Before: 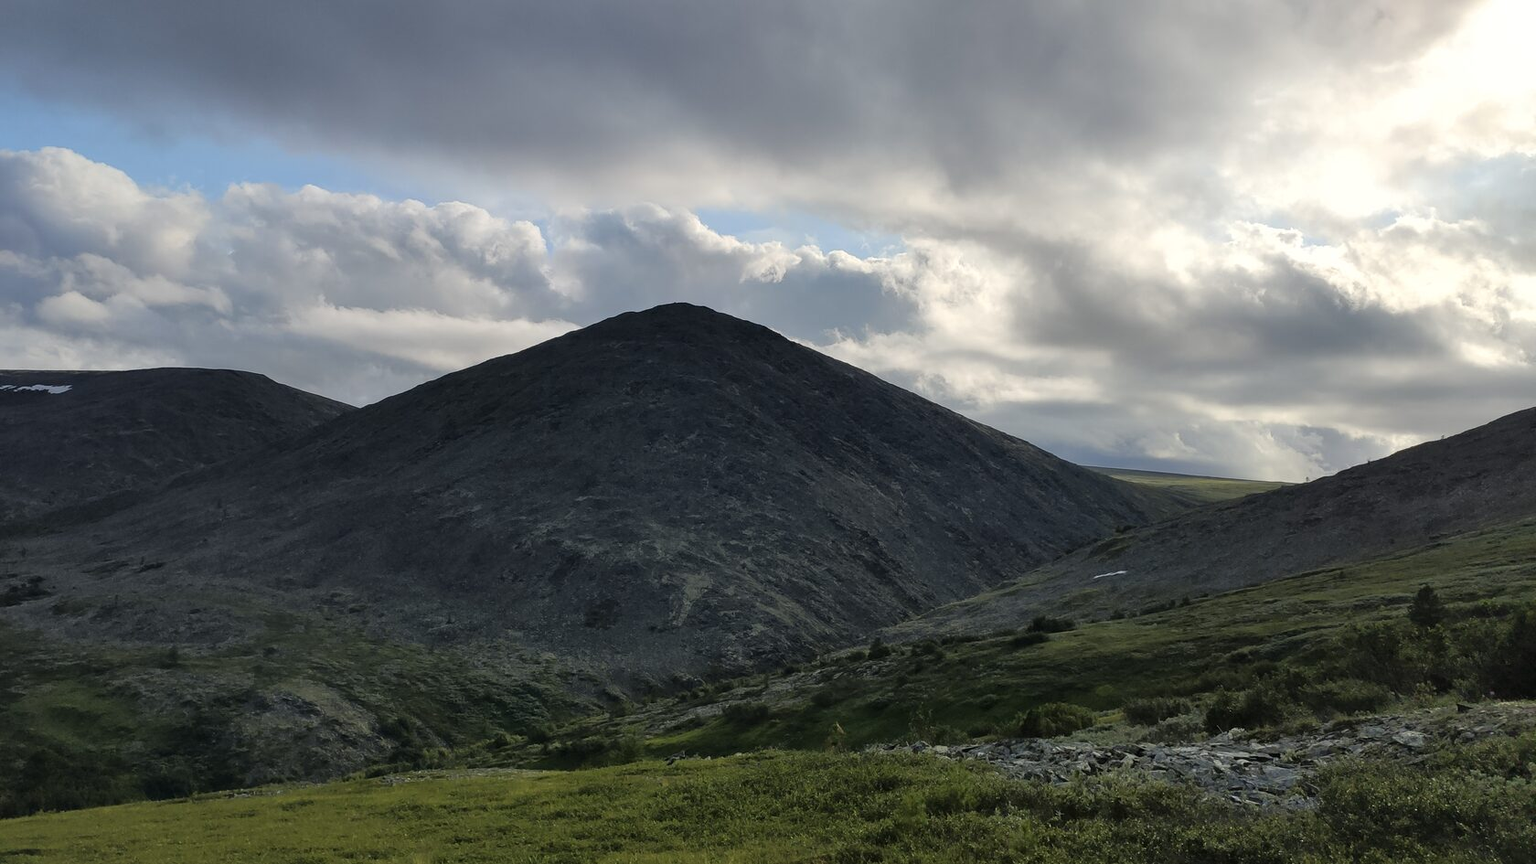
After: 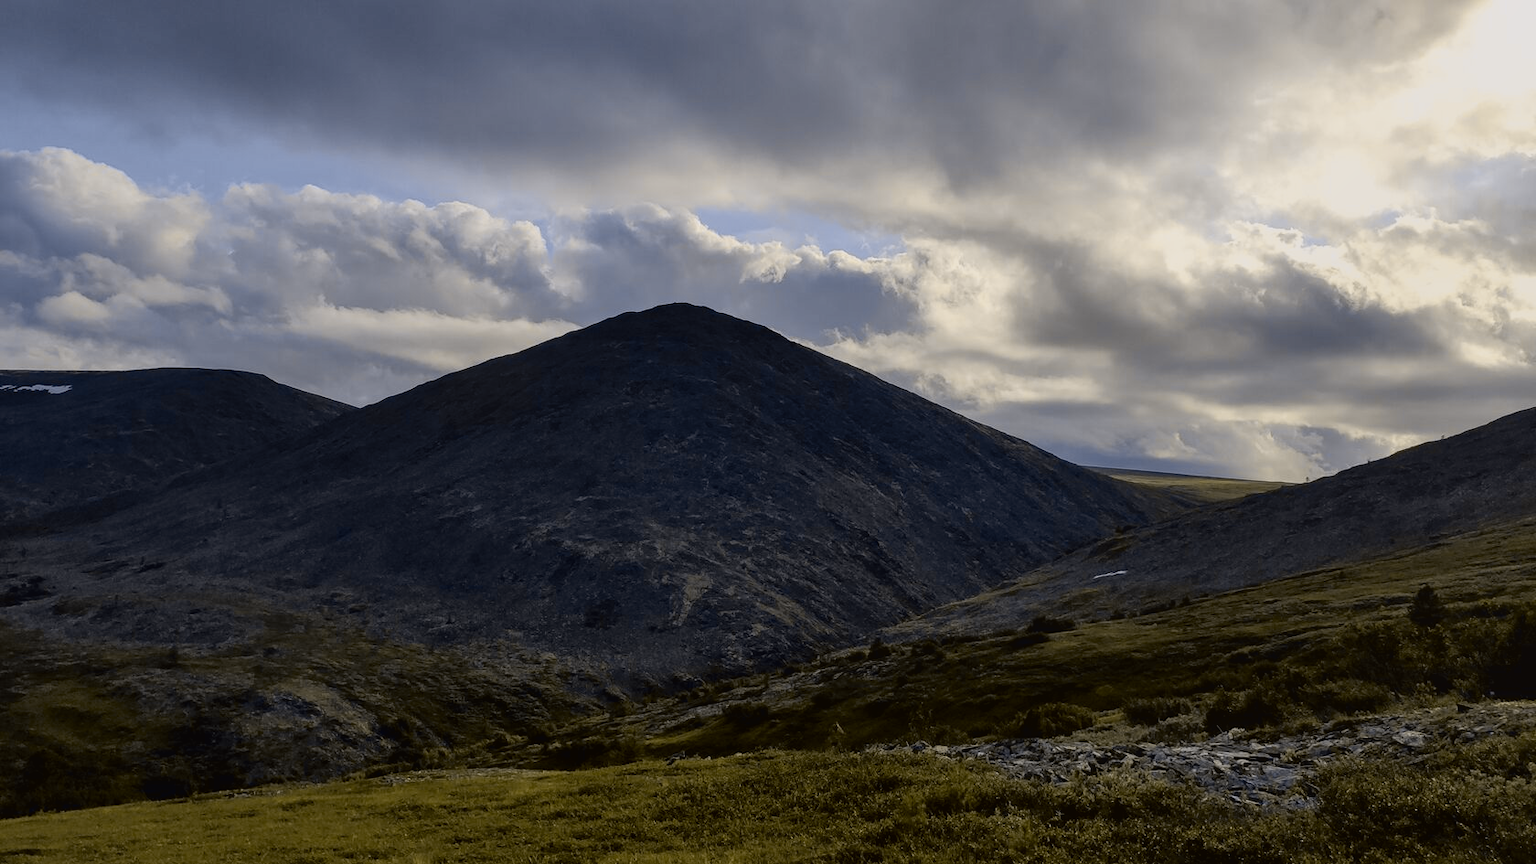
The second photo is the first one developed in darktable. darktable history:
exposure: black level correction 0.009, exposure -0.637 EV, compensate highlight preservation false
tone curve: curves: ch0 [(0, 0.036) (0.119, 0.115) (0.466, 0.498) (0.715, 0.767) (0.817, 0.865) (1, 0.998)]; ch1 [(0, 0) (0.377, 0.424) (0.442, 0.491) (0.487, 0.502) (0.514, 0.512) (0.536, 0.577) (0.66, 0.724) (1, 1)]; ch2 [(0, 0) (0.38, 0.405) (0.463, 0.443) (0.492, 0.486) (0.526, 0.541) (0.578, 0.598) (1, 1)], color space Lab, independent channels, preserve colors none
local contrast: on, module defaults
white balance: emerald 1
